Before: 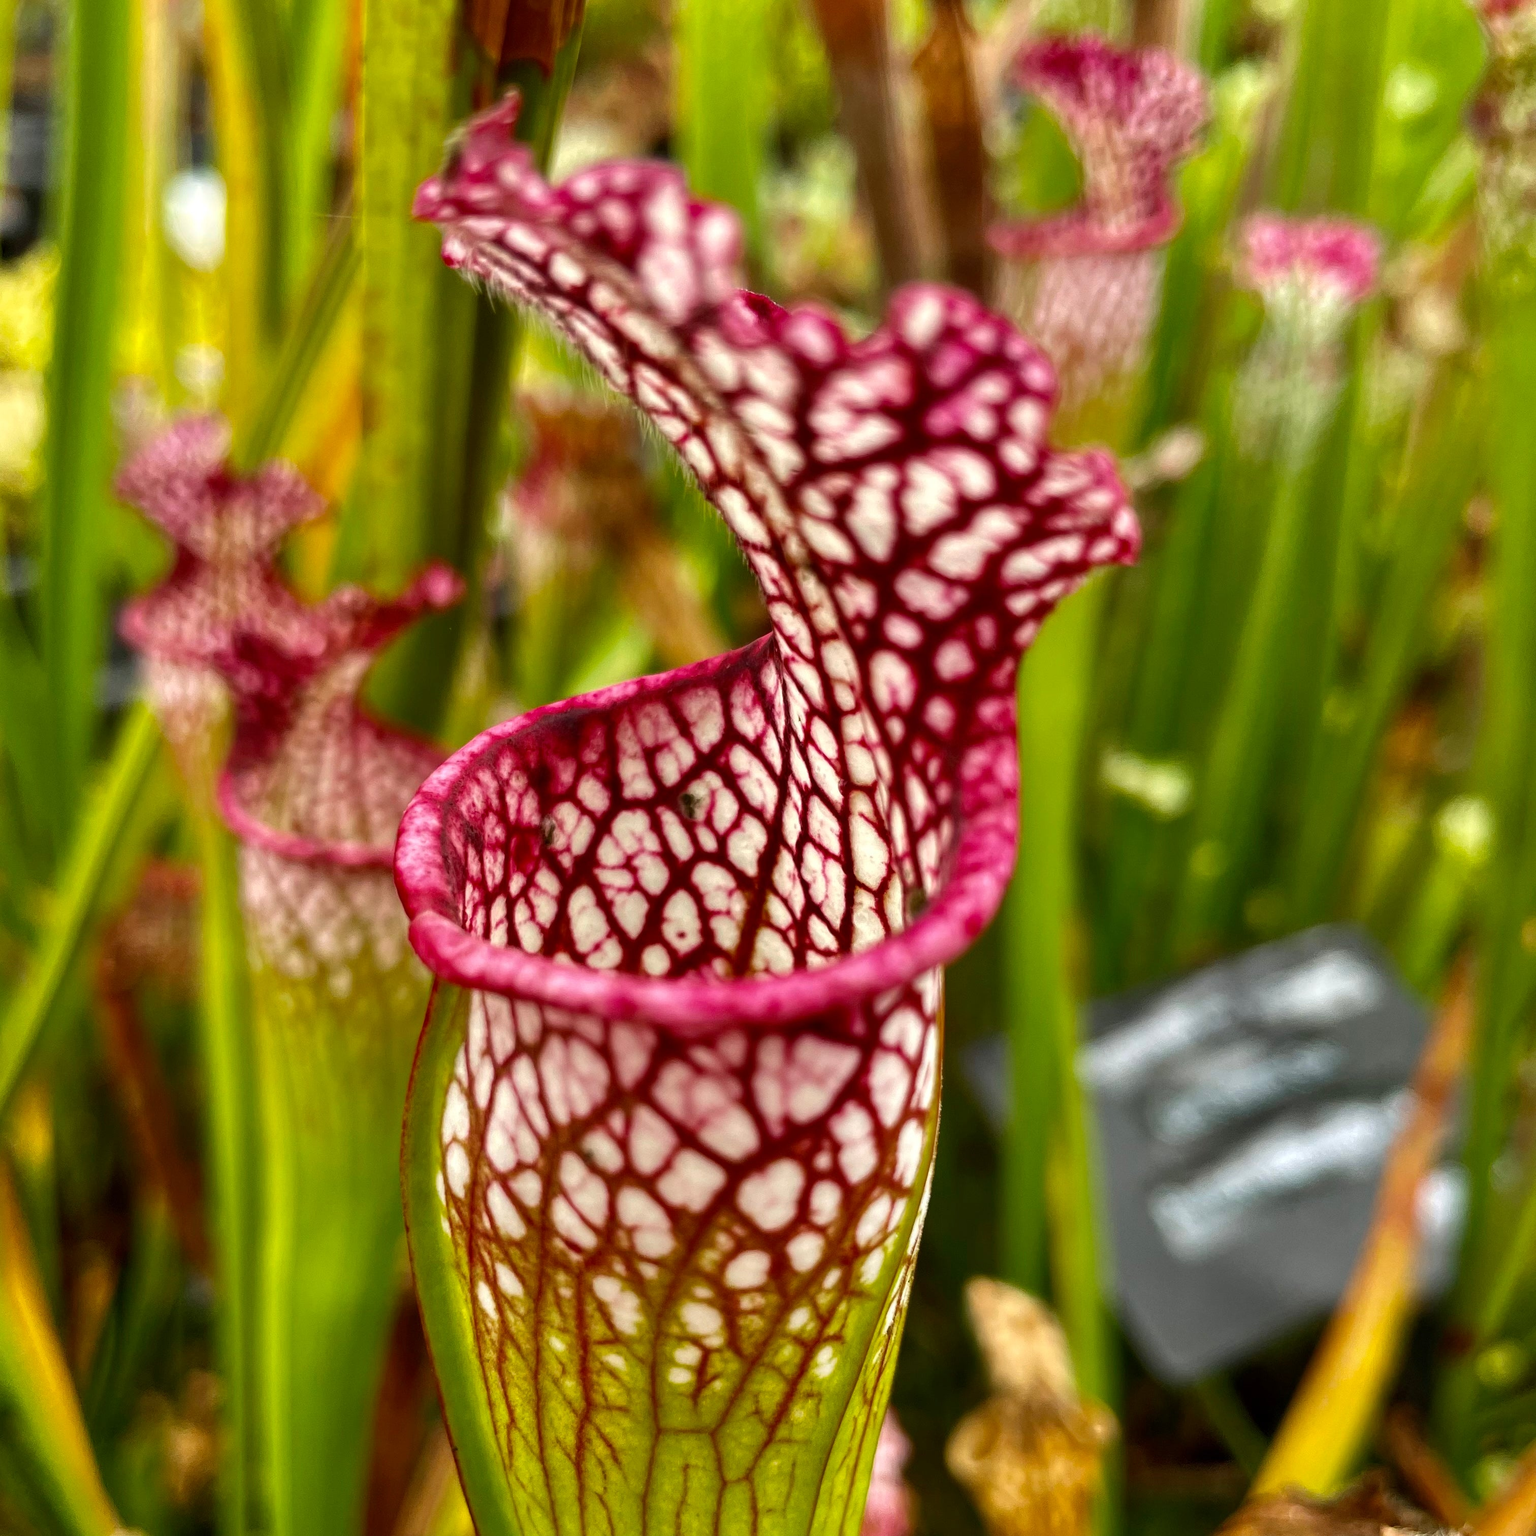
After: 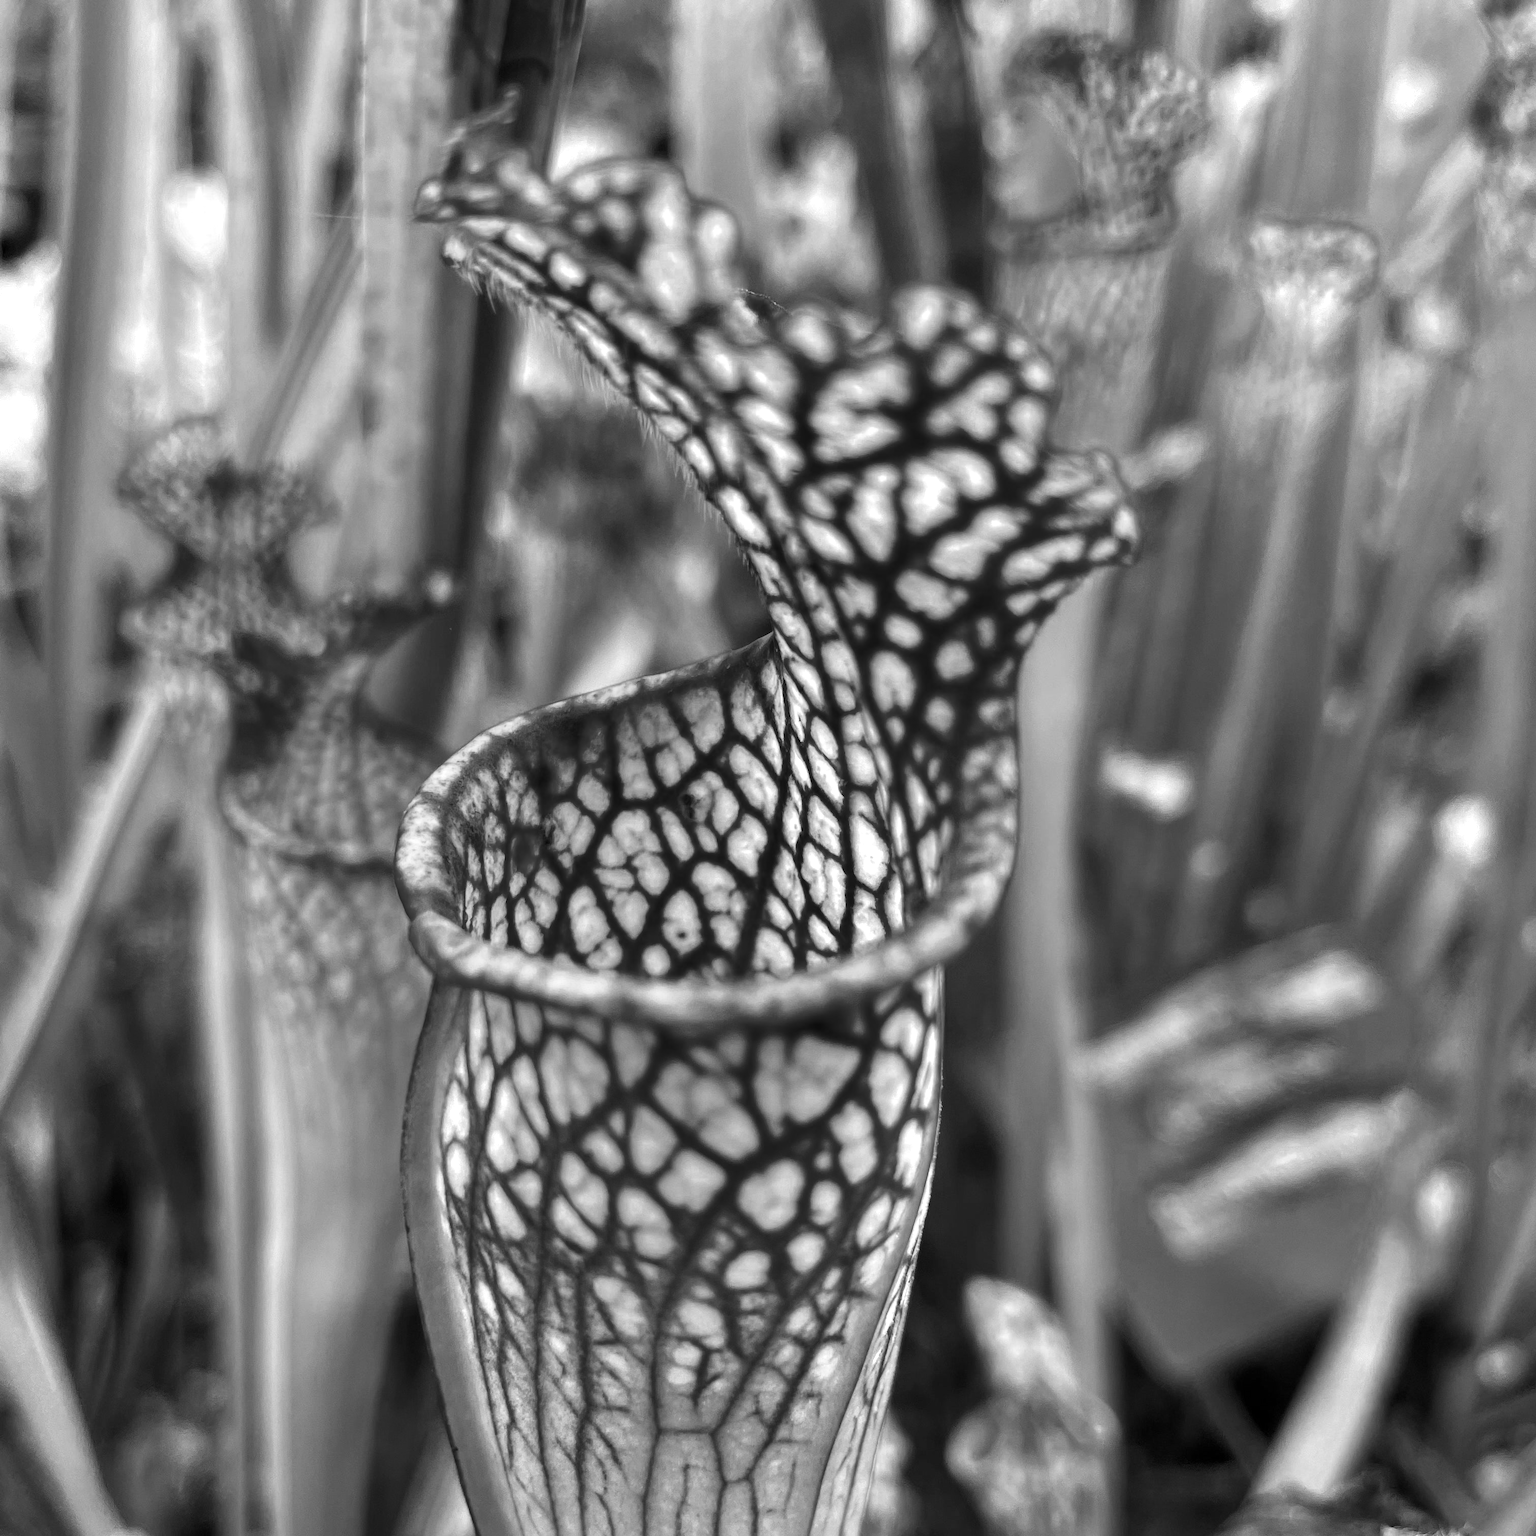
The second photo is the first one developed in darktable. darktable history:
color zones: curves: ch0 [(0.002, 0.593) (0.143, 0.417) (0.285, 0.541) (0.455, 0.289) (0.608, 0.327) (0.727, 0.283) (0.869, 0.571) (1, 0.603)]; ch1 [(0, 0) (0.143, 0) (0.286, 0) (0.429, 0) (0.571, 0) (0.714, 0) (0.857, 0)]
color balance rgb: linear chroma grading › global chroma 15%, perceptual saturation grading › global saturation 30%
